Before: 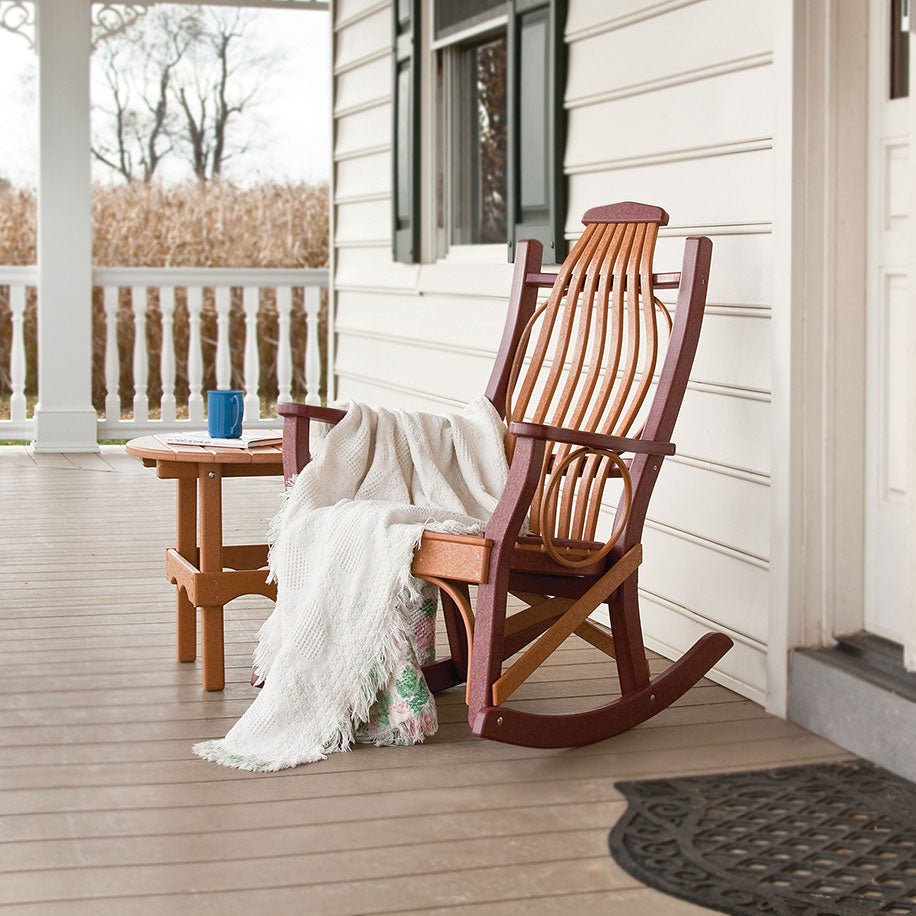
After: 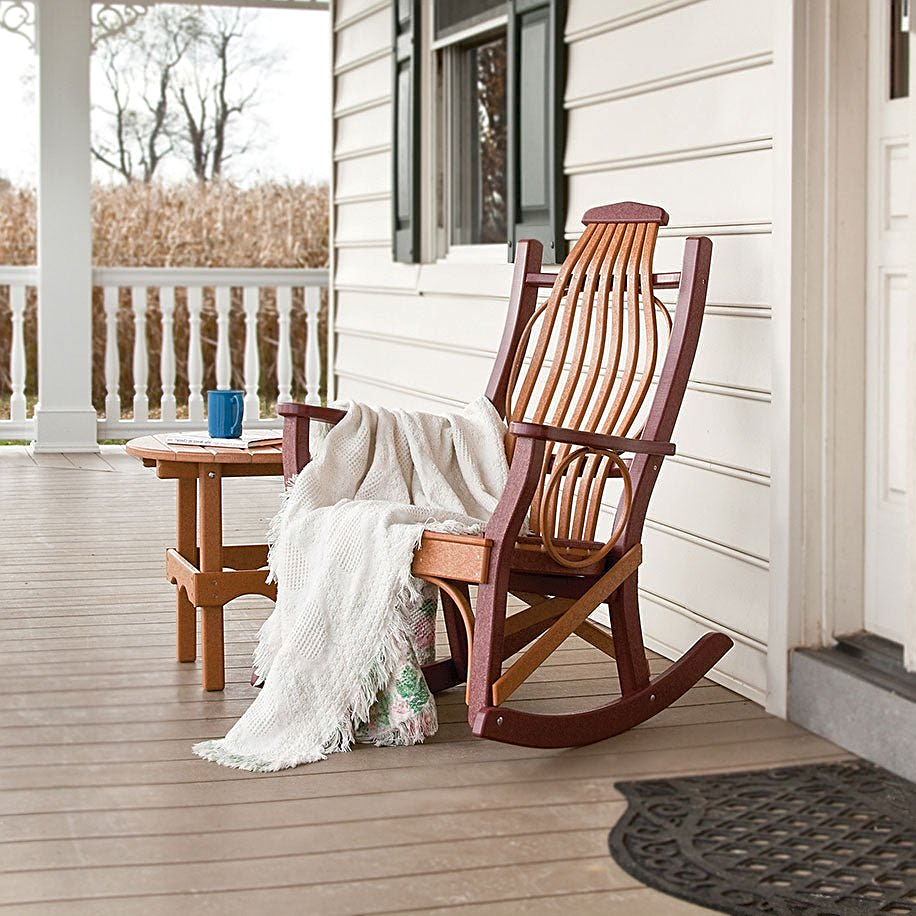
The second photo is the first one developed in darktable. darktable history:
sharpen: on, module defaults
local contrast: highlights 100%, shadows 100%, detail 119%, midtone range 0.2
tone equalizer: edges refinement/feathering 500, mask exposure compensation -1.57 EV, preserve details no
